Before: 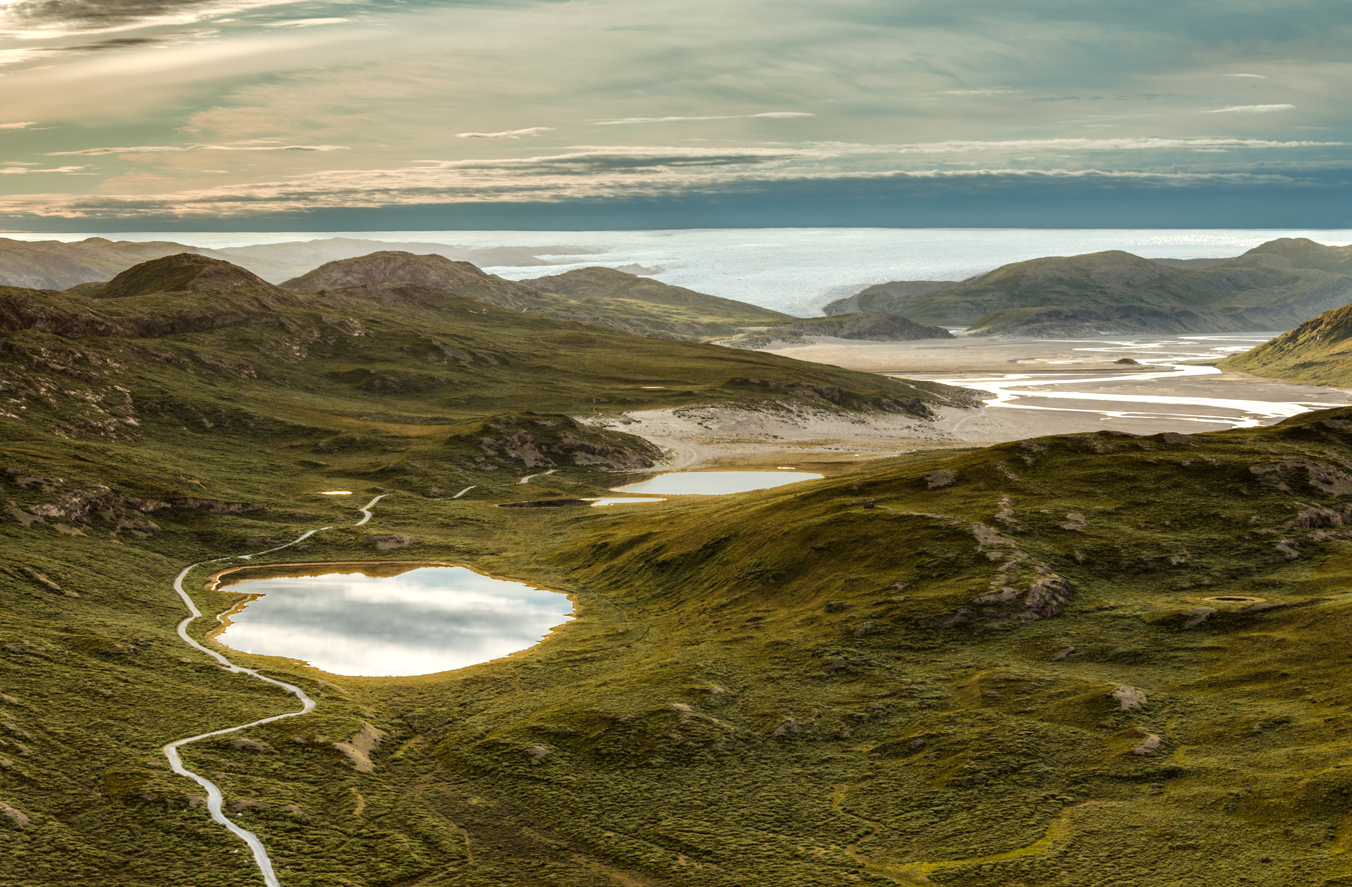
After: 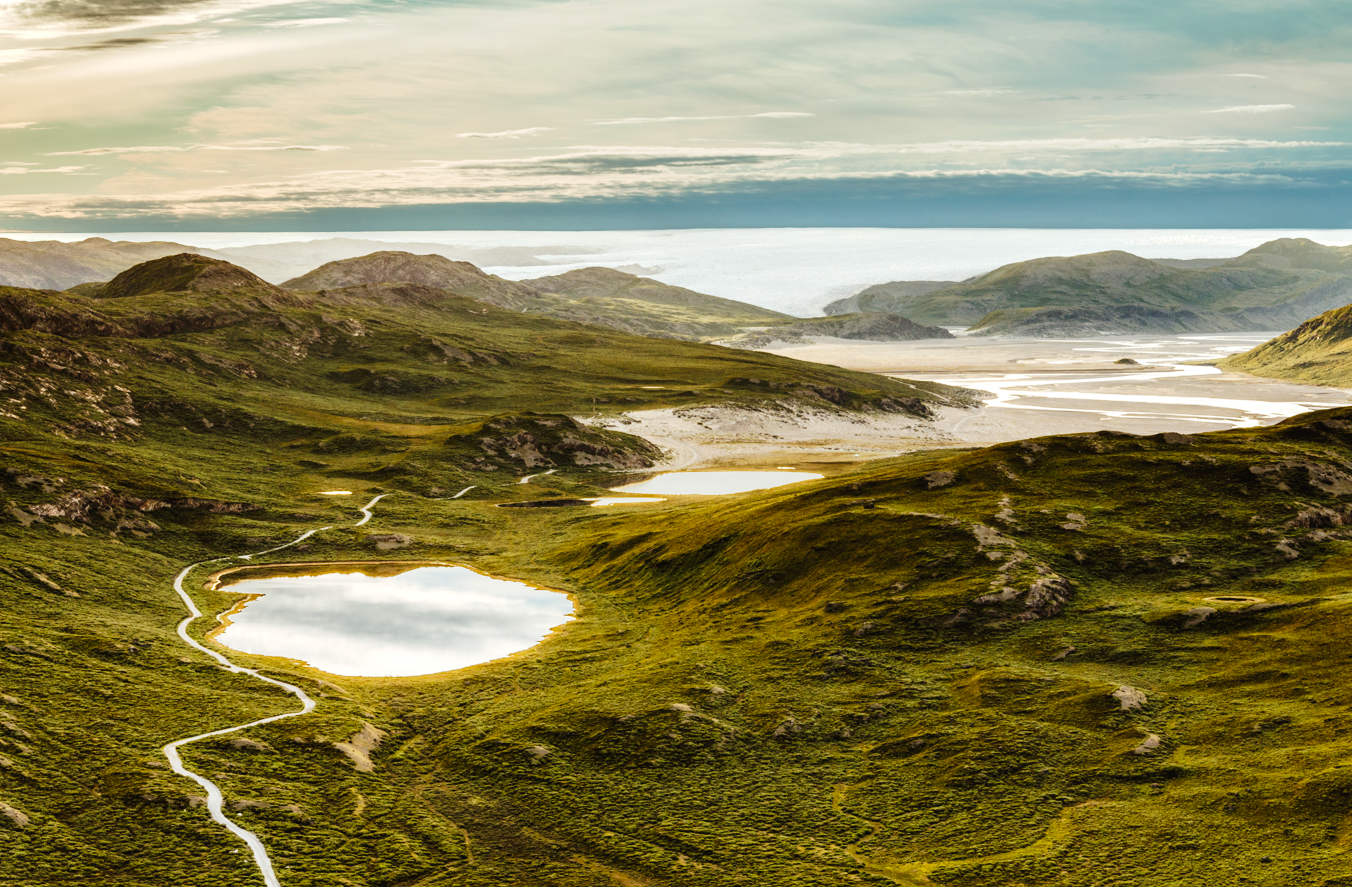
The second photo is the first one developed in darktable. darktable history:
tone equalizer: on, module defaults
tone curve: curves: ch0 [(0, 0) (0.003, 0.016) (0.011, 0.019) (0.025, 0.023) (0.044, 0.029) (0.069, 0.042) (0.1, 0.068) (0.136, 0.101) (0.177, 0.143) (0.224, 0.21) (0.277, 0.289) (0.335, 0.379) (0.399, 0.476) (0.468, 0.569) (0.543, 0.654) (0.623, 0.75) (0.709, 0.822) (0.801, 0.893) (0.898, 0.946) (1, 1)], preserve colors none
